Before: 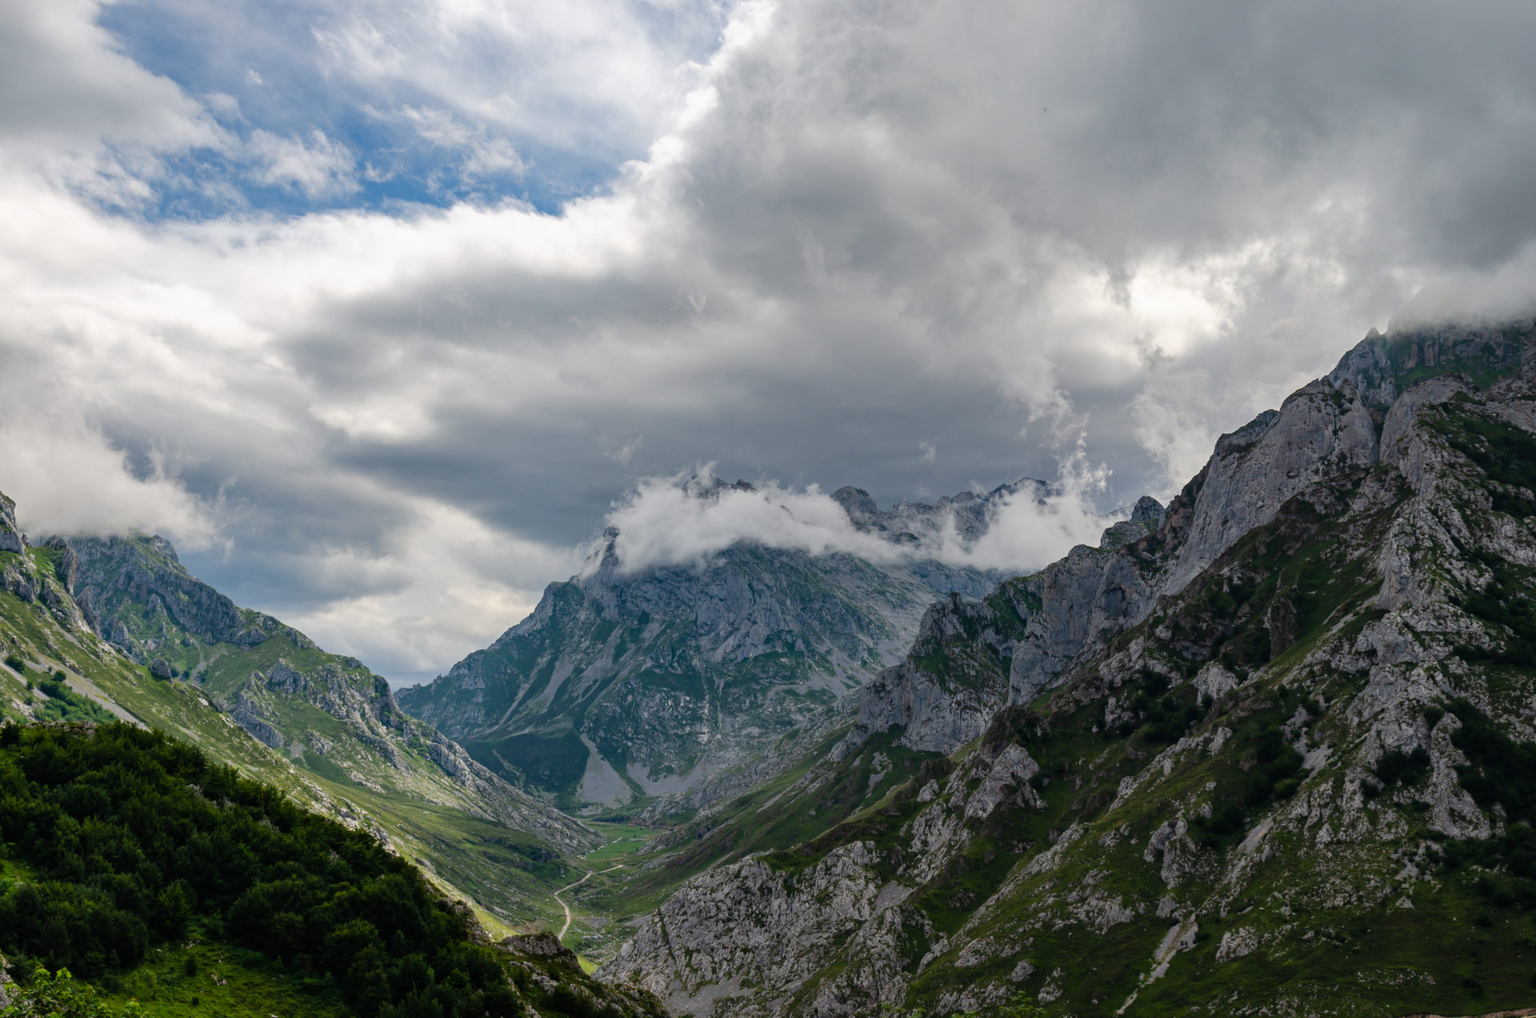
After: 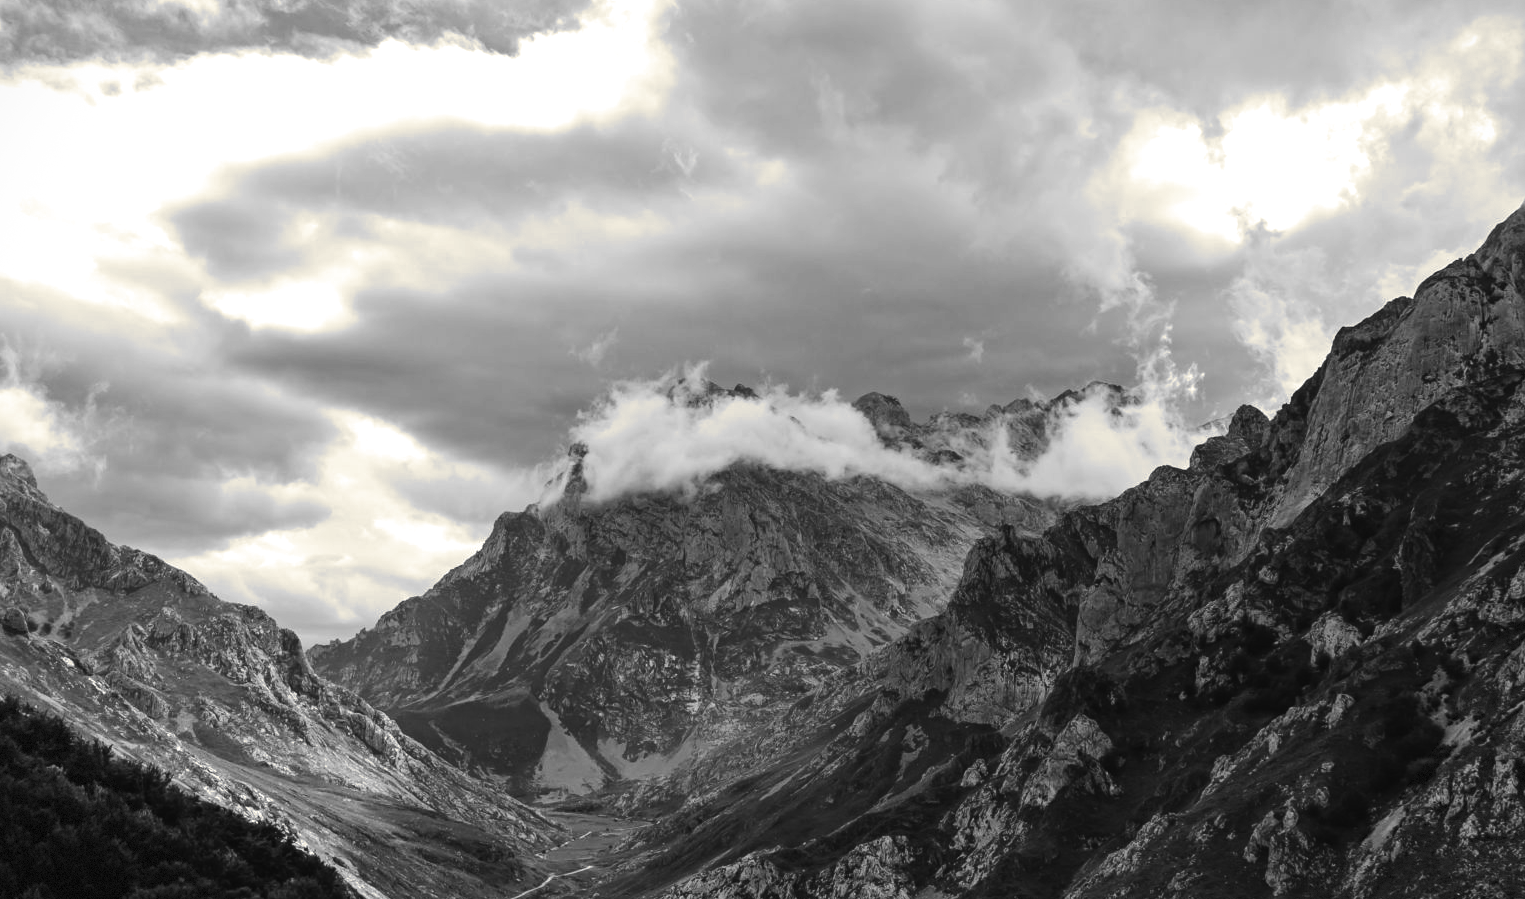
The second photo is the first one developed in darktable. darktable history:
contrast brightness saturation: saturation 0.5
crop: left 9.712%, top 16.928%, right 10.845%, bottom 12.332%
color balance rgb: shadows lift › chroma 2%, shadows lift › hue 135.47°, highlights gain › chroma 2%, highlights gain › hue 291.01°, global offset › luminance 0.5%, perceptual saturation grading › global saturation -10.8%, perceptual saturation grading › highlights -26.83%, perceptual saturation grading › shadows 21.25%, perceptual brilliance grading › highlights 17.77%, perceptual brilliance grading › mid-tones 31.71%, perceptual brilliance grading › shadows -31.01%, global vibrance 24.91%
color correction: highlights a* -2.73, highlights b* -2.09, shadows a* 2.41, shadows b* 2.73
vignetting: fall-off start 100%, fall-off radius 71%, brightness -0.434, saturation -0.2, width/height ratio 1.178, dithering 8-bit output, unbound false
monochrome: on, module defaults
split-toning: shadows › hue 43.2°, shadows › saturation 0, highlights › hue 50.4°, highlights › saturation 1
